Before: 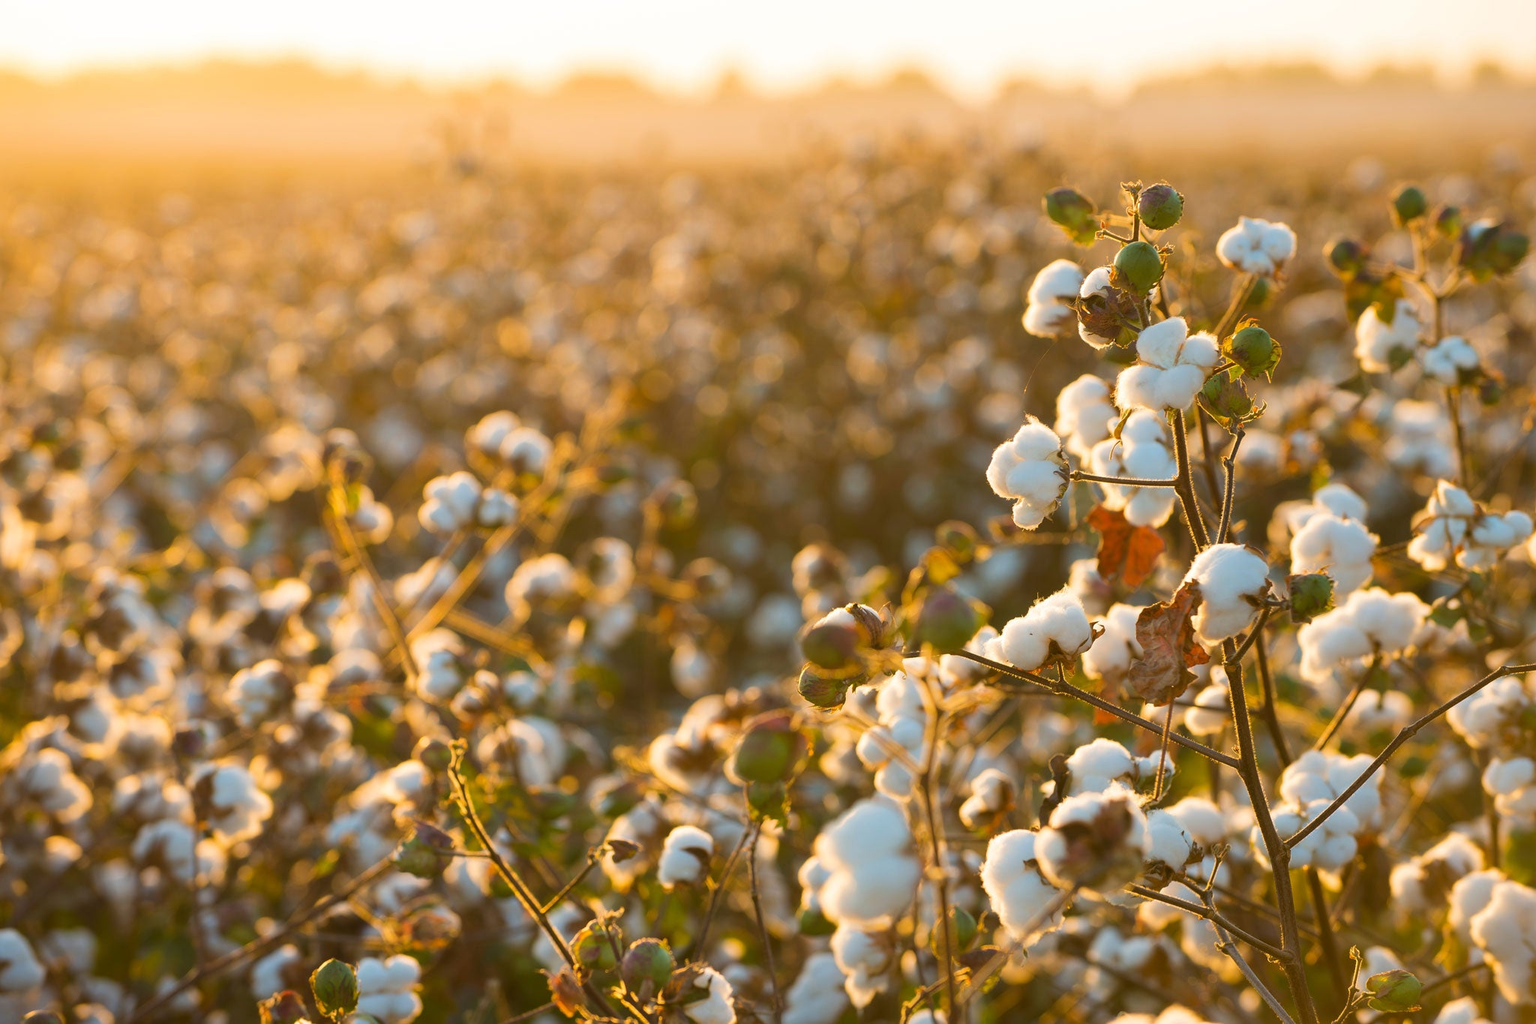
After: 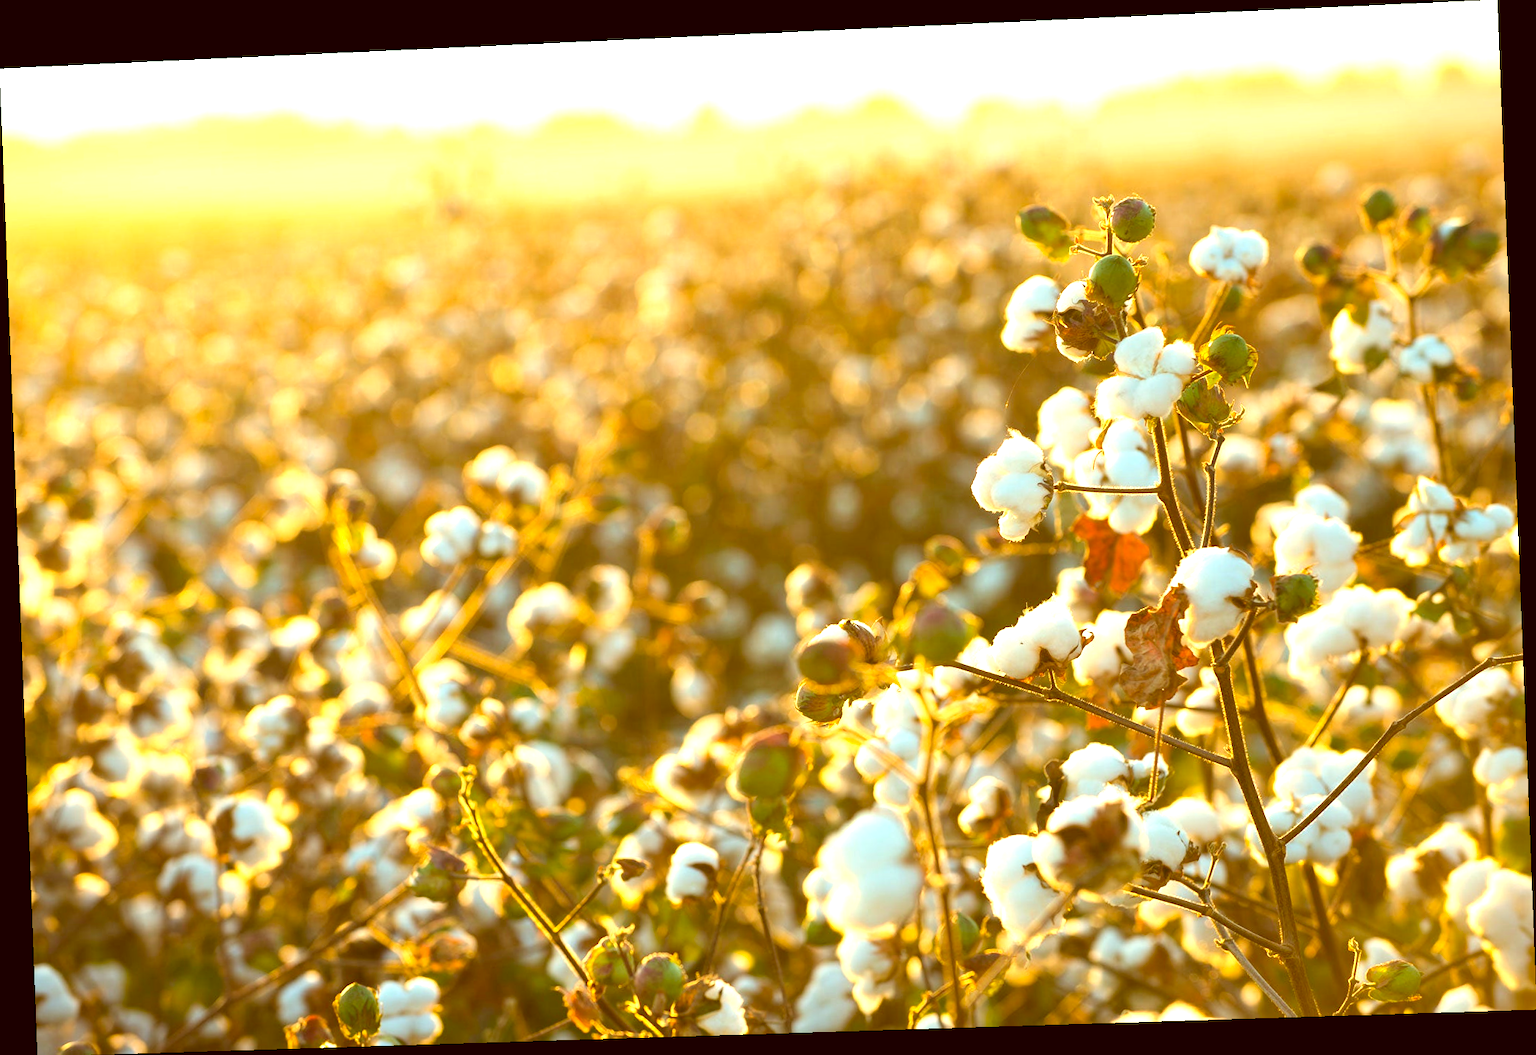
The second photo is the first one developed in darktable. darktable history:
exposure: black level correction 0, exposure 1 EV, compensate exposure bias true, compensate highlight preservation false
color correction: highlights a* -5.94, highlights b* 9.48, shadows a* 10.12, shadows b* 23.94
rotate and perspective: rotation -2.22°, lens shift (horizontal) -0.022, automatic cropping off
